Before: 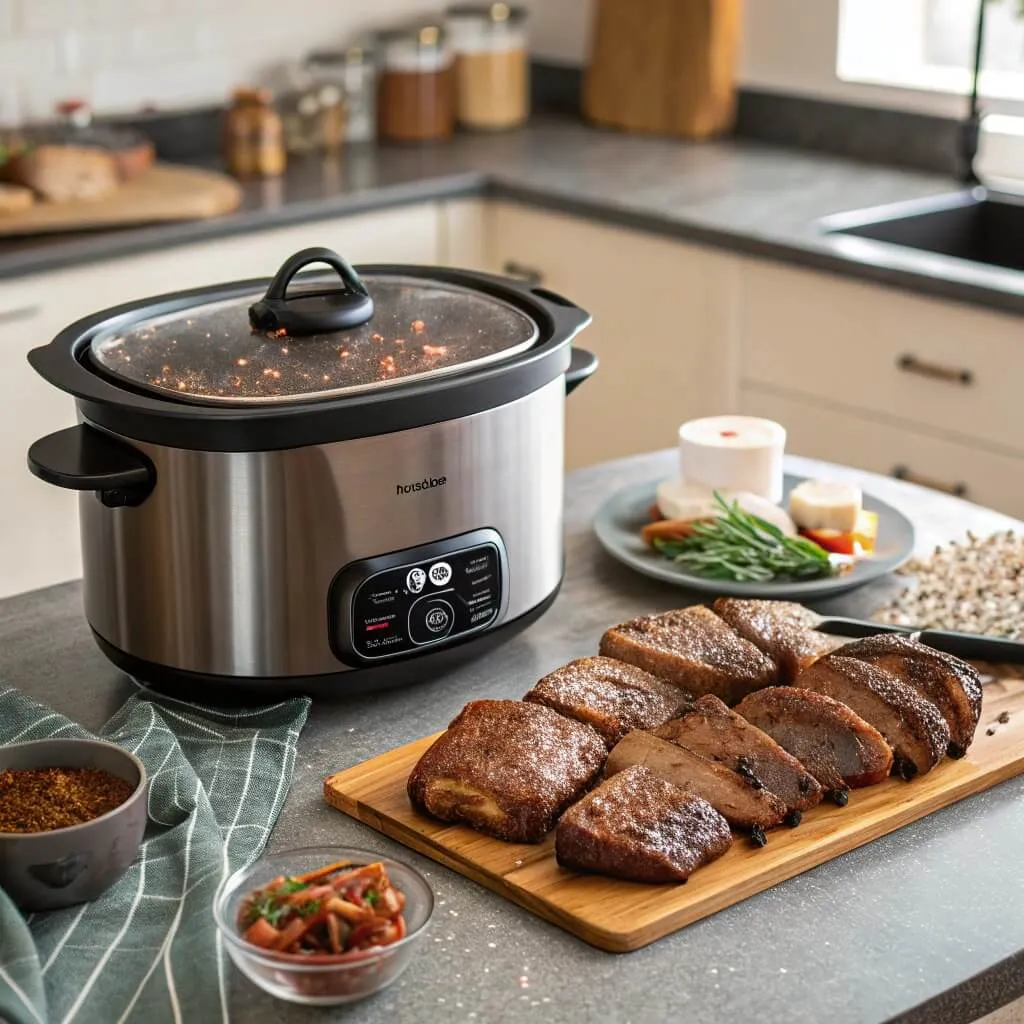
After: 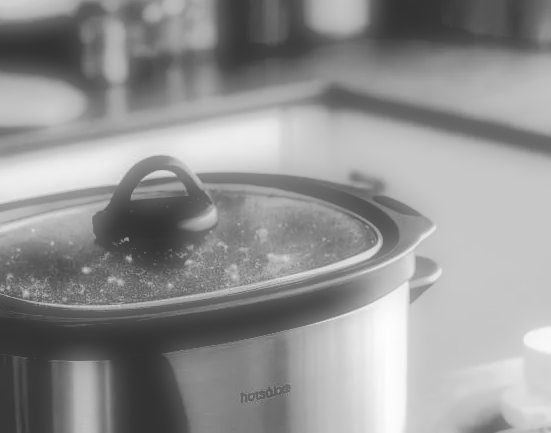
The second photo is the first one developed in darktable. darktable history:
crop: left 15.306%, top 9.065%, right 30.789%, bottom 48.638%
monochrome: on, module defaults
color zones: curves: ch1 [(0, 0.455) (0.063, 0.455) (0.286, 0.495) (0.429, 0.5) (0.571, 0.5) (0.714, 0.5) (0.857, 0.5) (1, 0.455)]; ch2 [(0, 0.532) (0.063, 0.521) (0.233, 0.447) (0.429, 0.489) (0.571, 0.5) (0.714, 0.5) (0.857, 0.5) (1, 0.532)]
color correction: highlights a* -0.95, highlights b* 4.5, shadows a* 3.55
white balance: red 0.978, blue 0.999
base curve: curves: ch0 [(0.065, 0.026) (0.236, 0.358) (0.53, 0.546) (0.777, 0.841) (0.924, 0.992)], preserve colors average RGB
contrast brightness saturation: saturation -0.05
soften: on, module defaults
